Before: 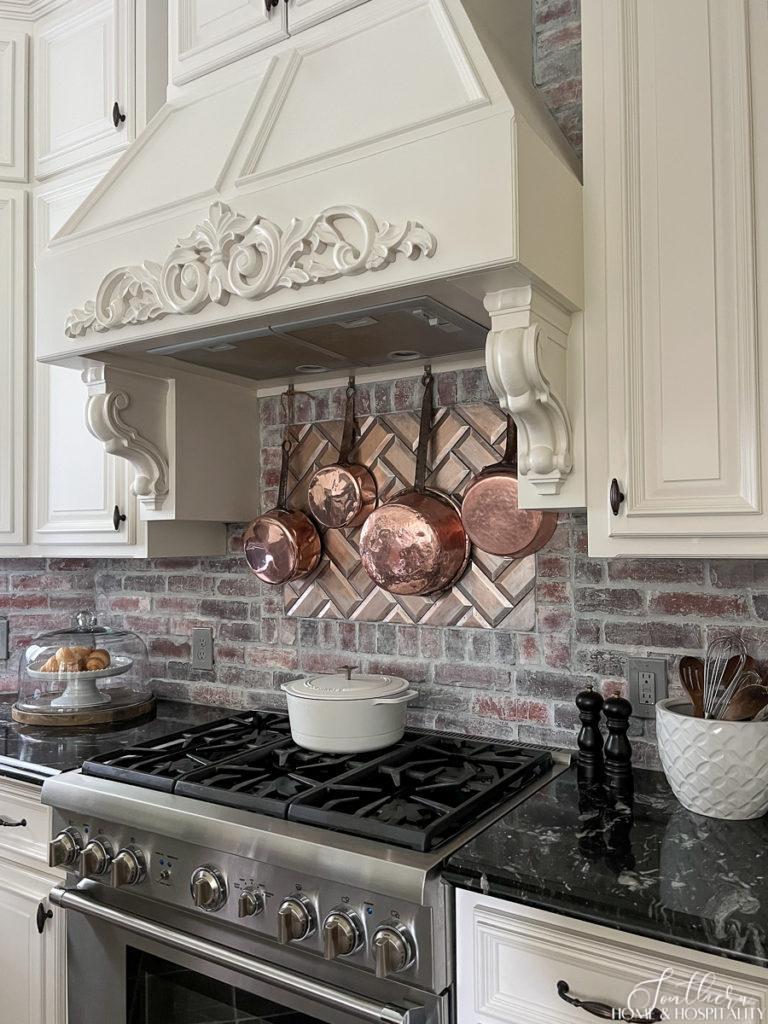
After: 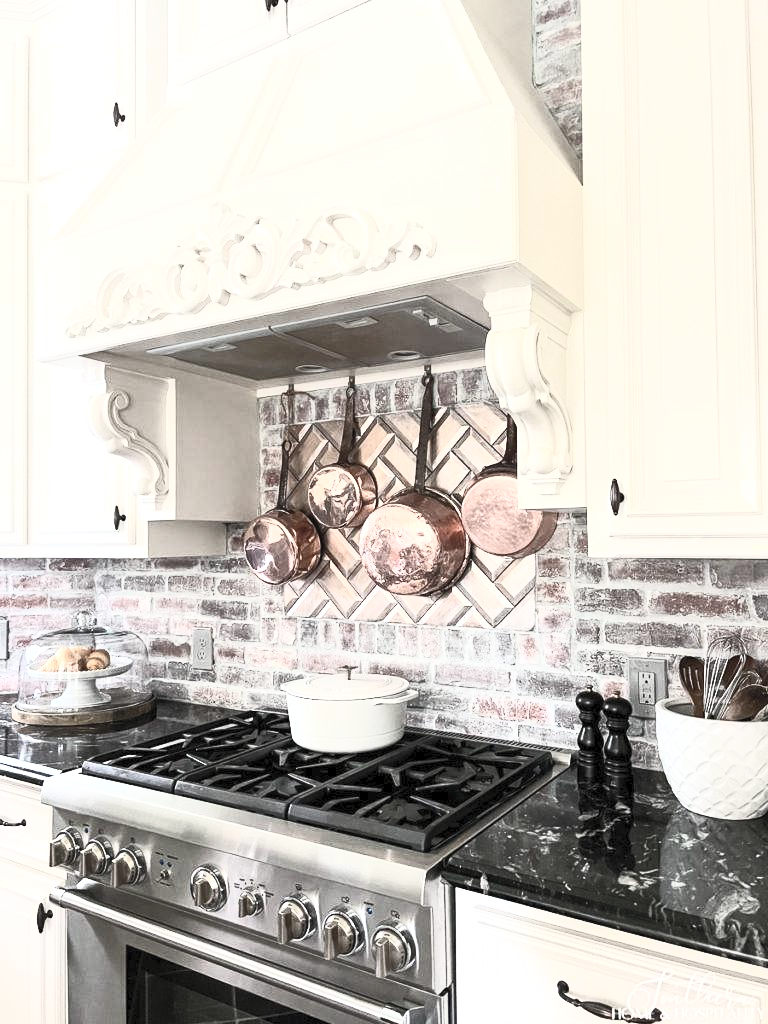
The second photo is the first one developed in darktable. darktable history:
levels: levels [0, 0.499, 1]
contrast brightness saturation: contrast 0.584, brightness 0.568, saturation -0.336
exposure: exposure 0.634 EV, compensate exposure bias true, compensate highlight preservation false
